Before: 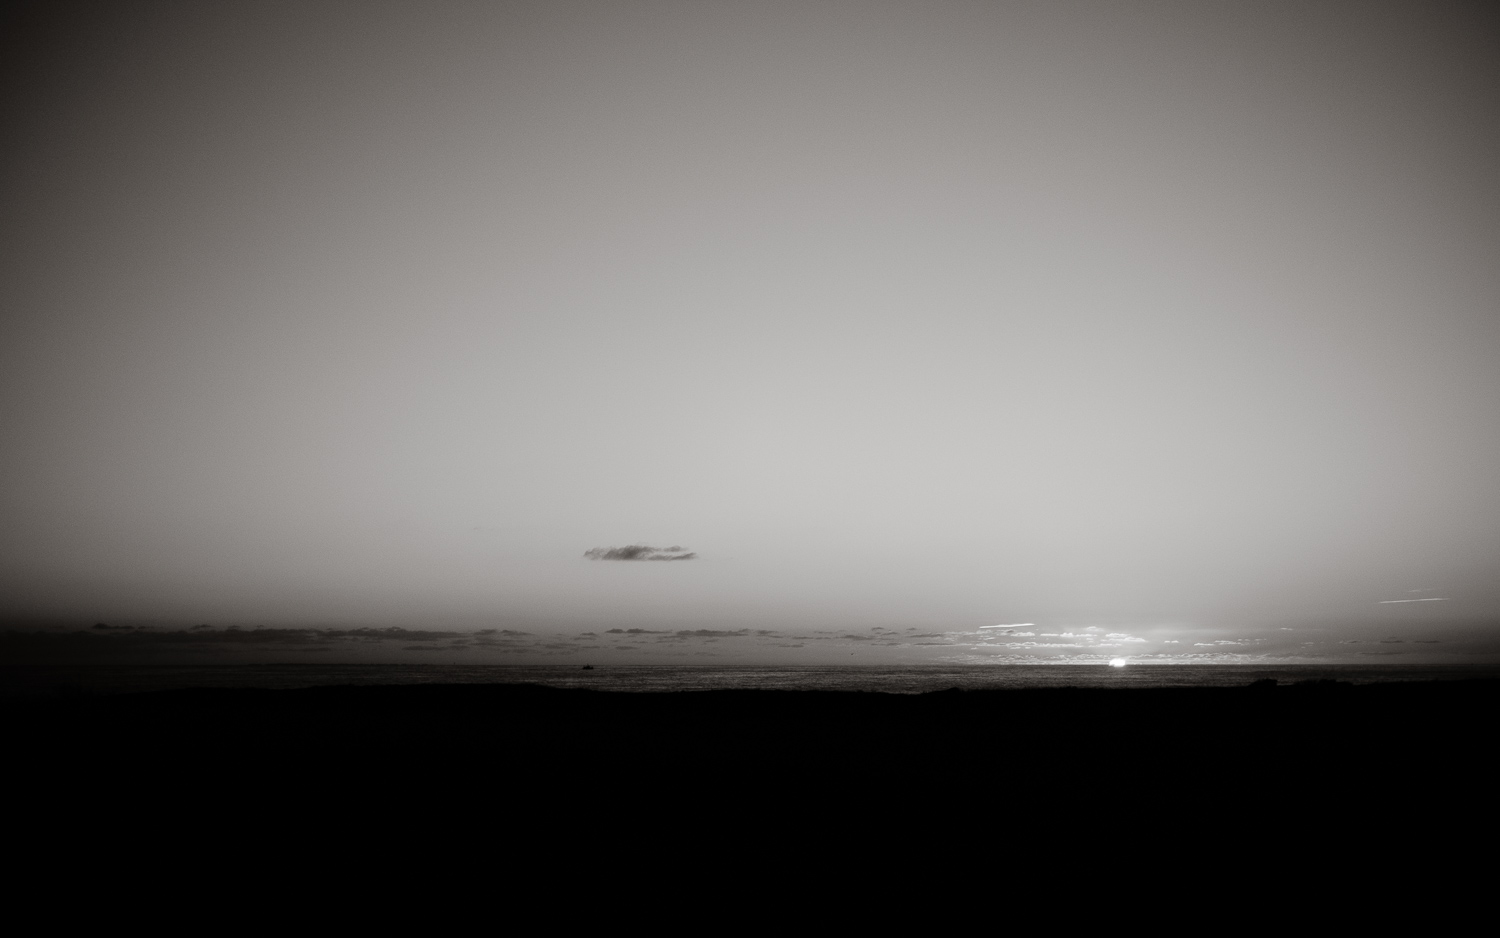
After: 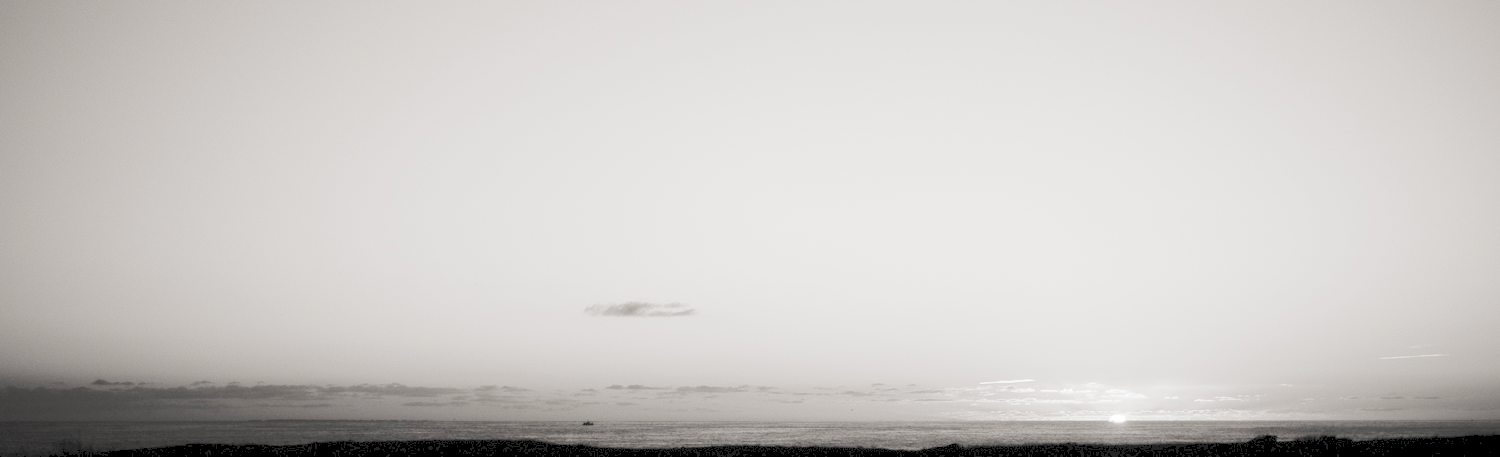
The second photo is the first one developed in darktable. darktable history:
crop and rotate: top 26.033%, bottom 25.151%
contrast brightness saturation: brightness 0.995
